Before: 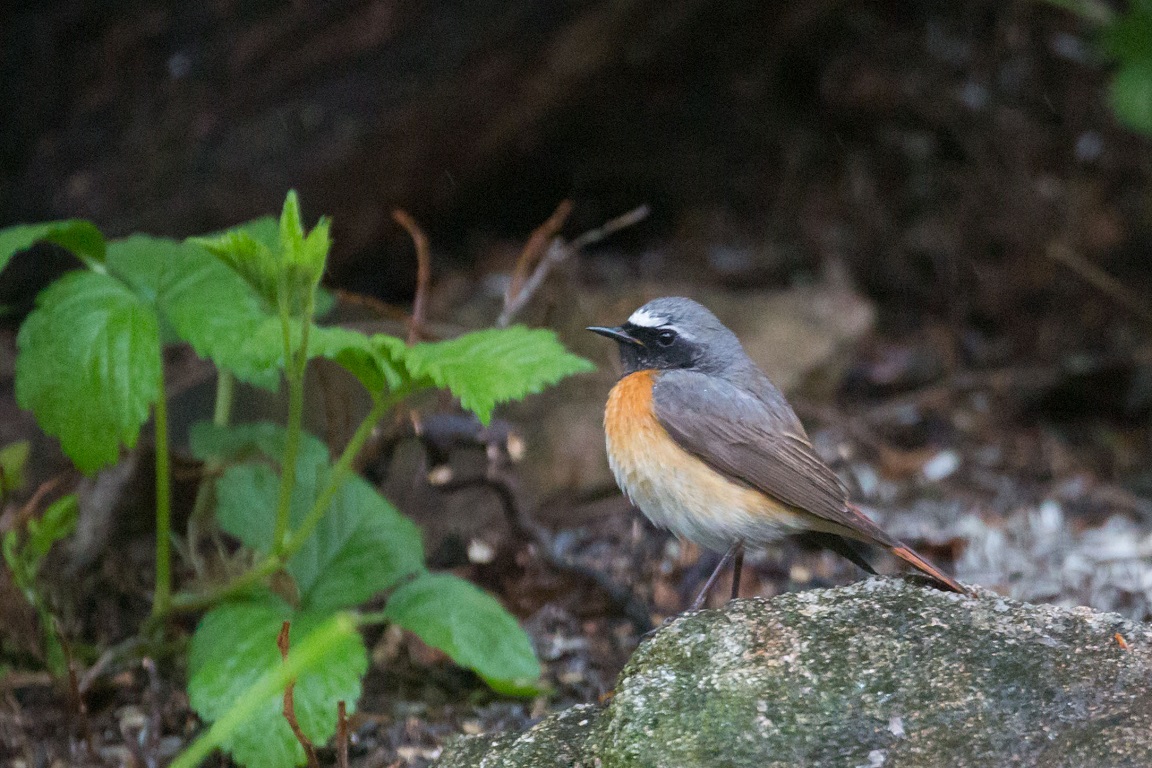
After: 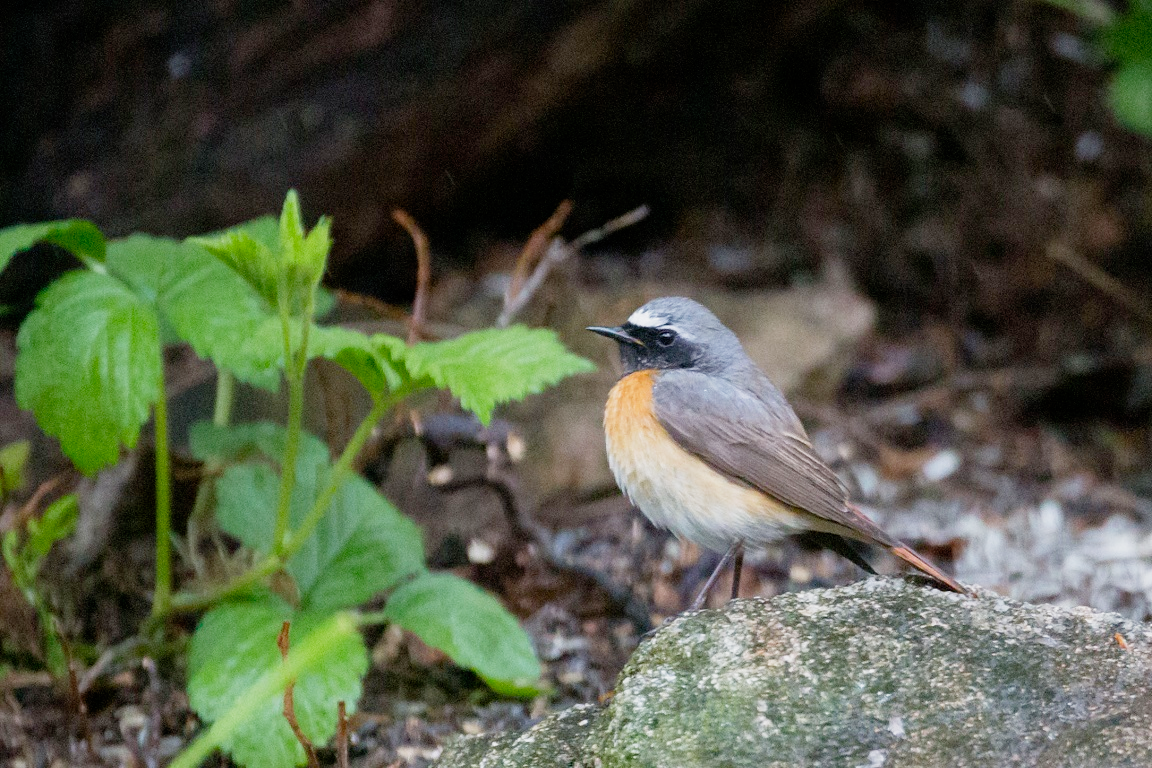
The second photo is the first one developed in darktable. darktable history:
filmic rgb: black relative exposure -7.89 EV, white relative exposure 4.1 EV, threshold 3.01 EV, hardness 4.09, latitude 52.04%, contrast 1.007, shadows ↔ highlights balance 5.84%, preserve chrominance no, color science v4 (2020), type of noise poissonian, enable highlight reconstruction true
exposure: black level correction 0, exposure 0.703 EV, compensate highlight preservation false
